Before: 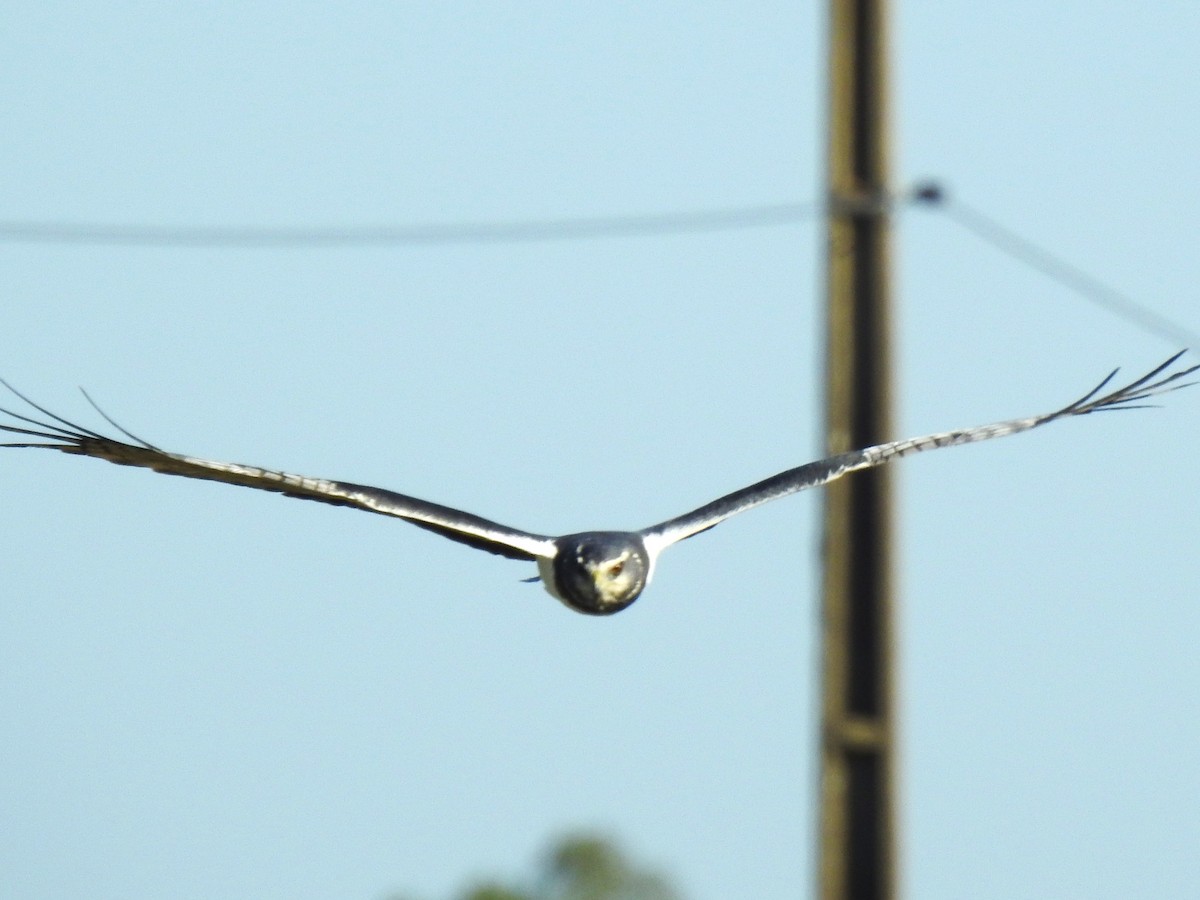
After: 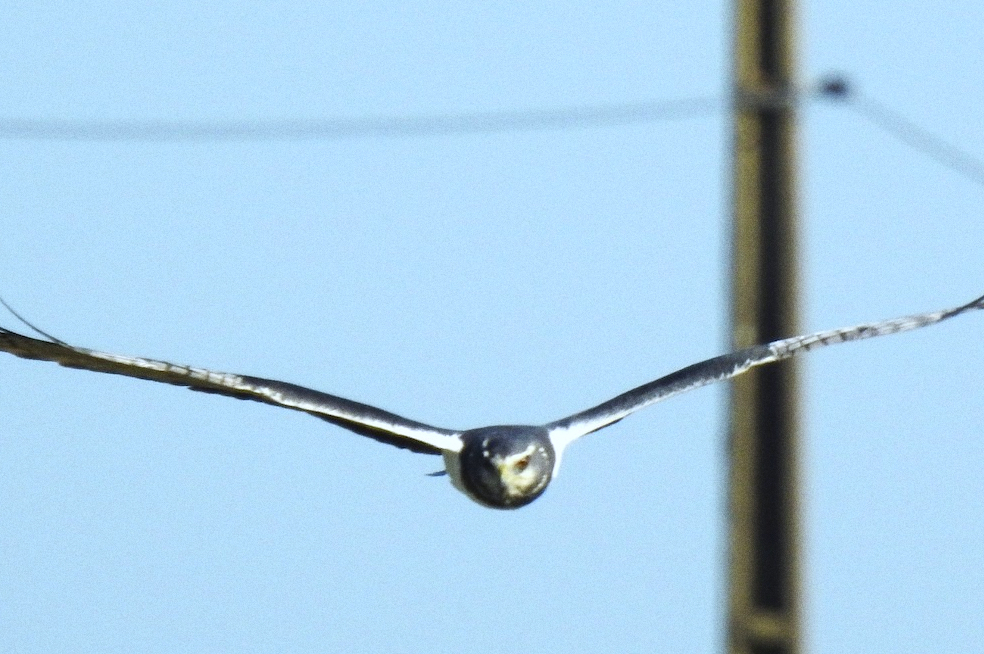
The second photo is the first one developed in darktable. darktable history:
white balance: red 0.954, blue 1.079
crop: left 7.856%, top 11.836%, right 10.12%, bottom 15.387%
grain: on, module defaults
